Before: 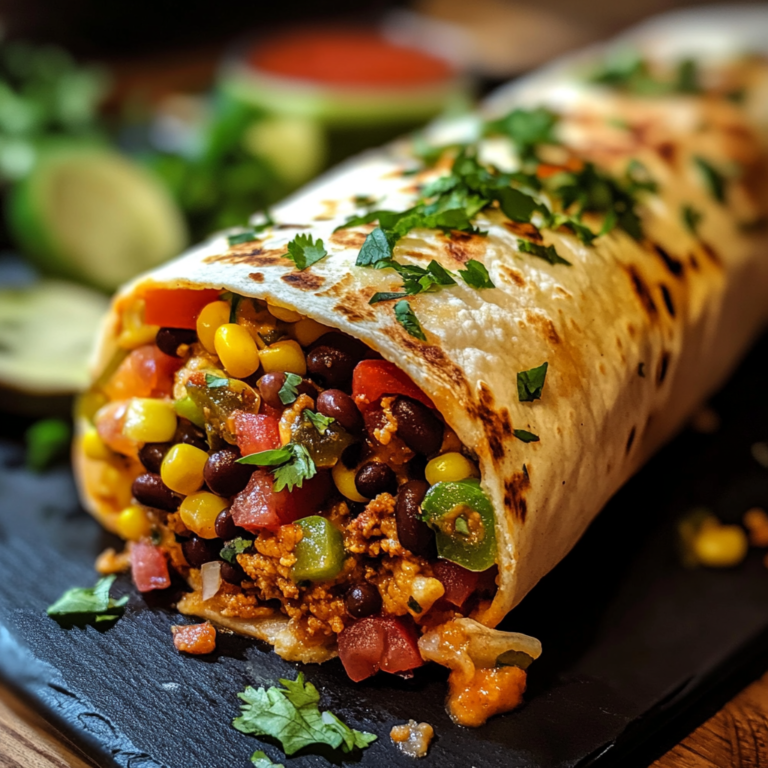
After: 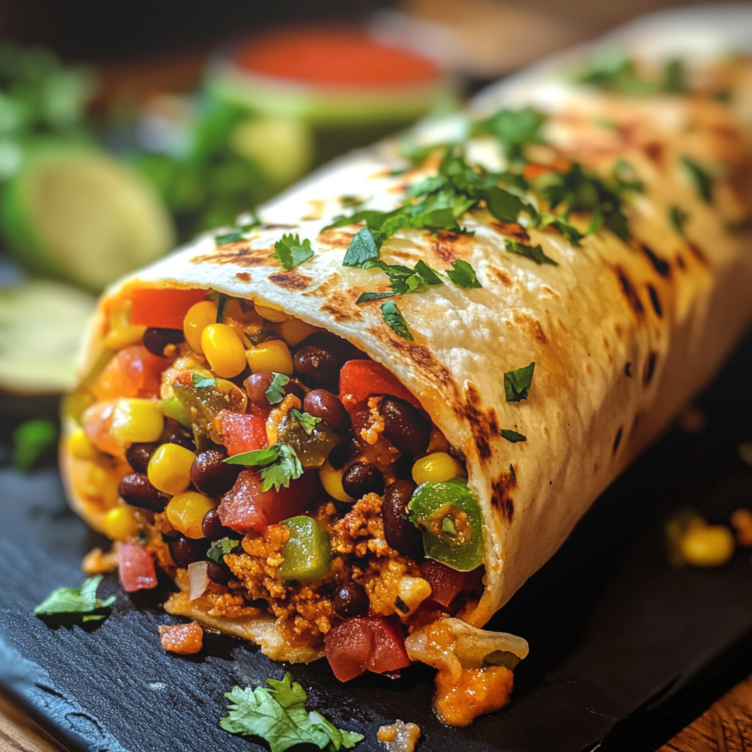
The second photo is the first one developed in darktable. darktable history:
bloom: size 38%, threshold 95%, strength 30%
white balance: red 1, blue 1
crop: left 1.743%, right 0.268%, bottom 2.011%
